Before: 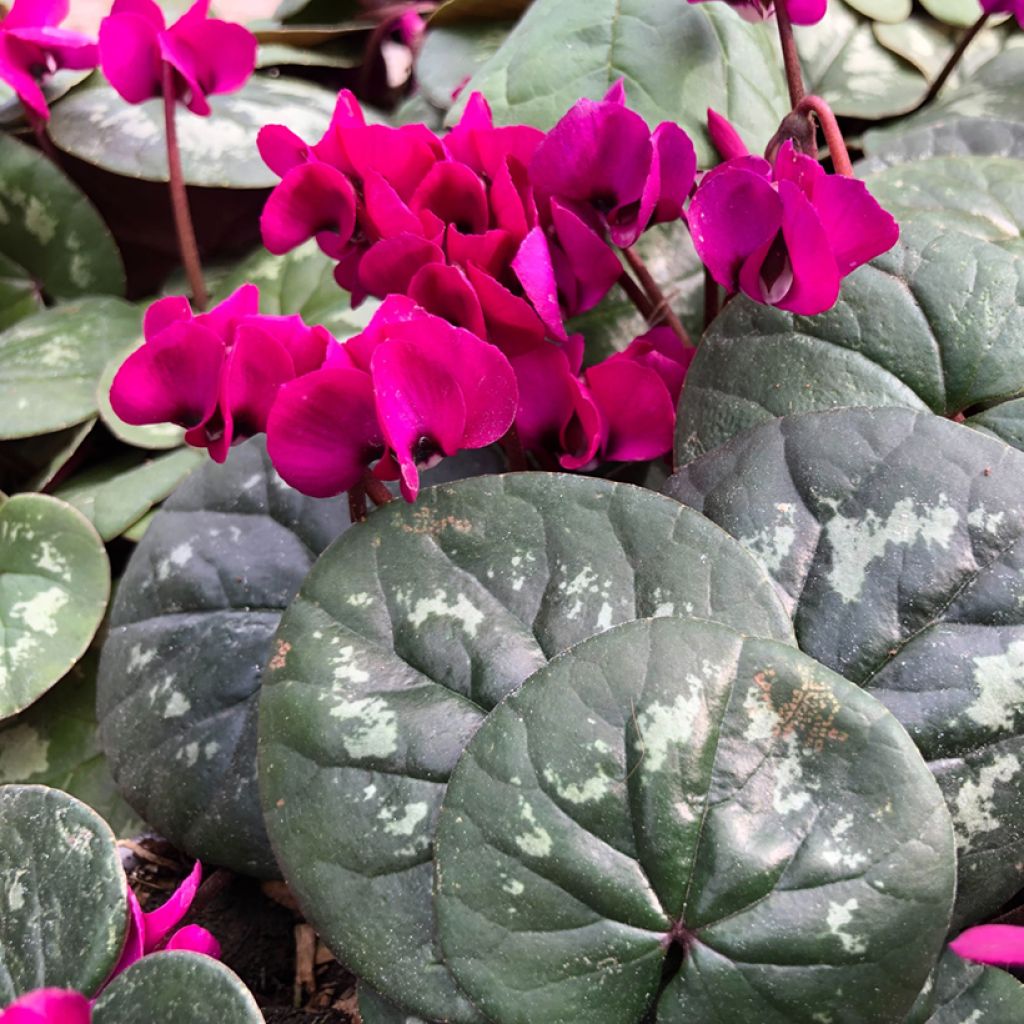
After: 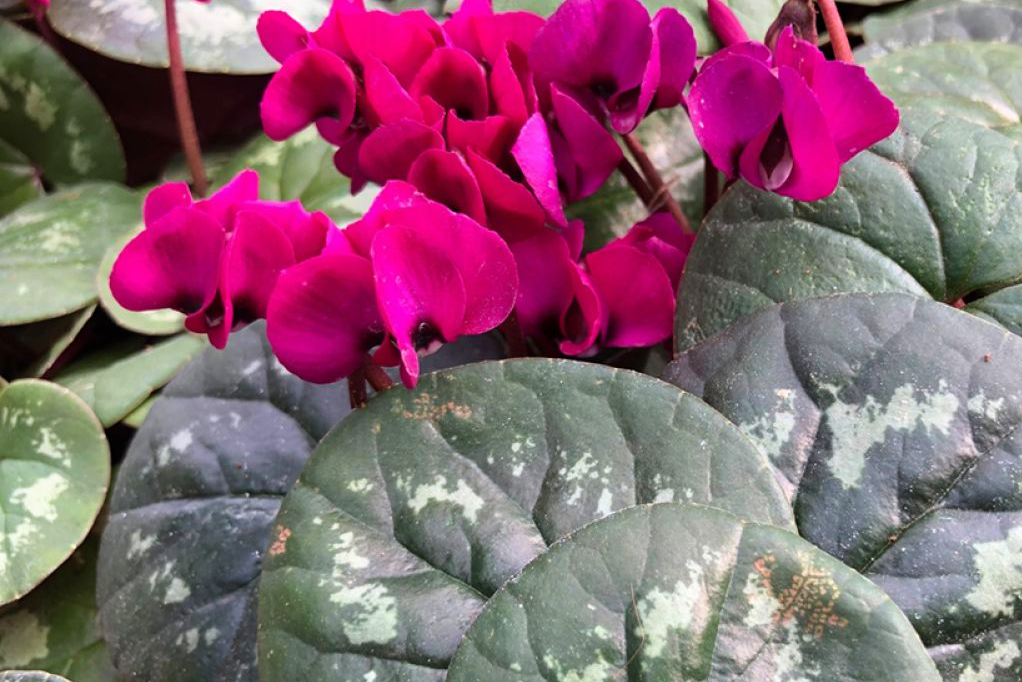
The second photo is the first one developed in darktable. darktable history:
crop: top 11.168%, bottom 21.857%
velvia: on, module defaults
